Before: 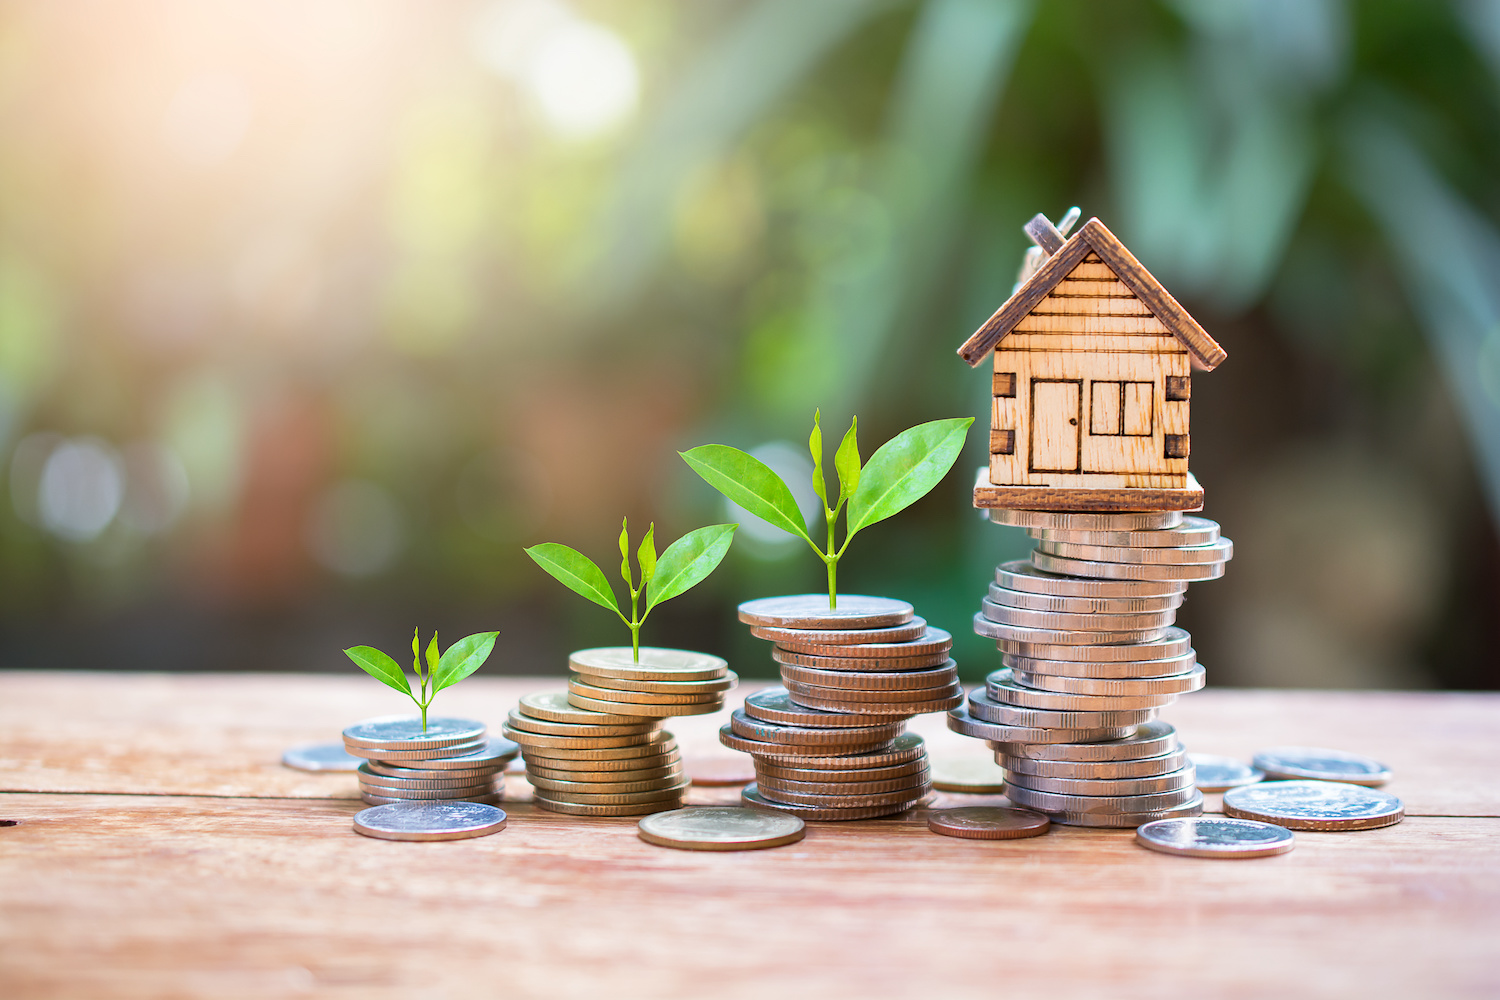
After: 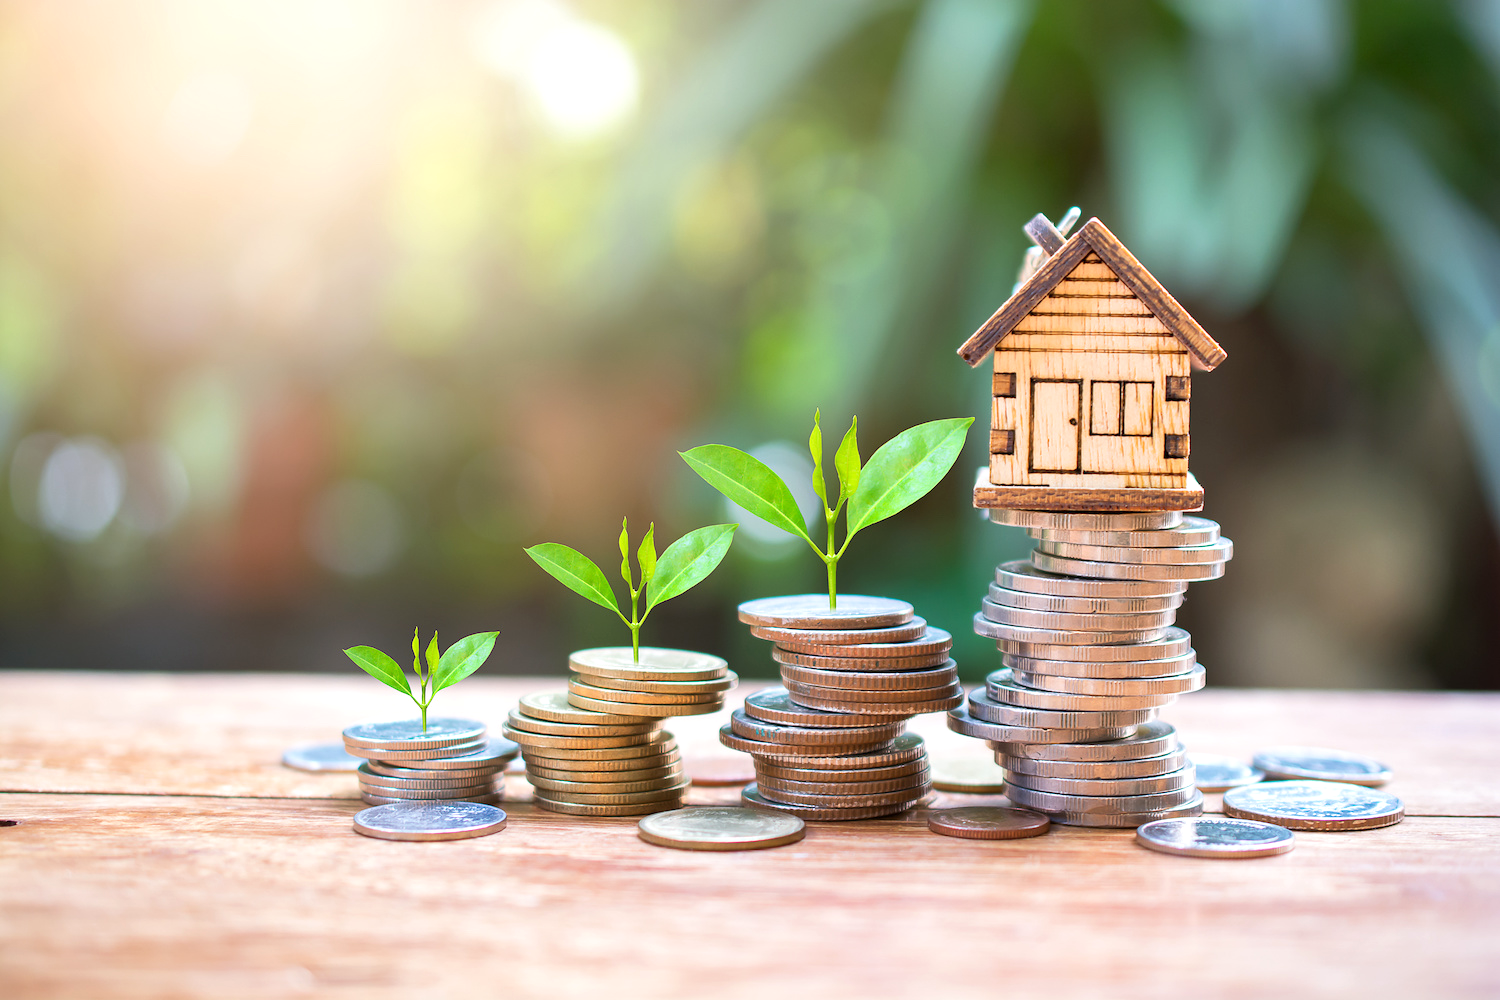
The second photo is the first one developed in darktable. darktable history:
exposure: exposure 0.23 EV, compensate exposure bias true, compensate highlight preservation false
